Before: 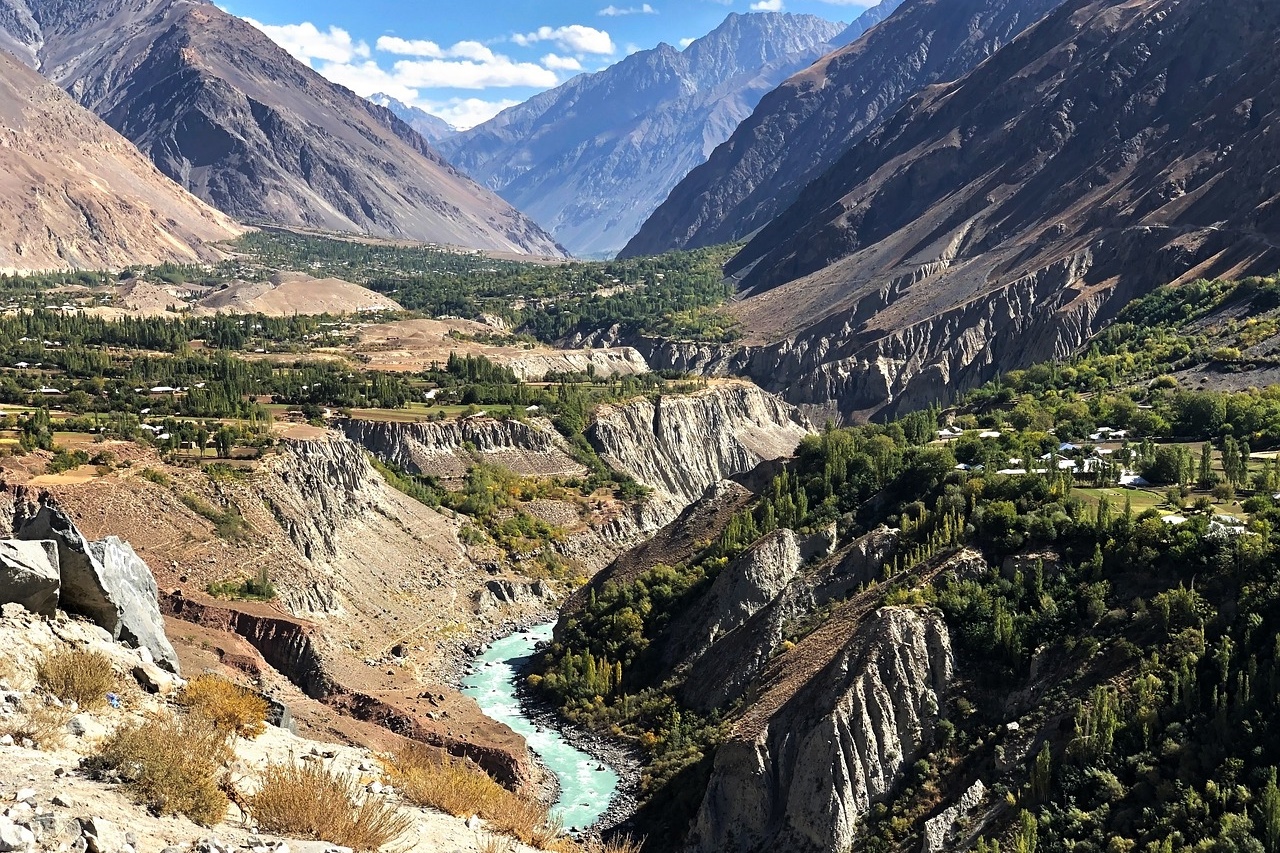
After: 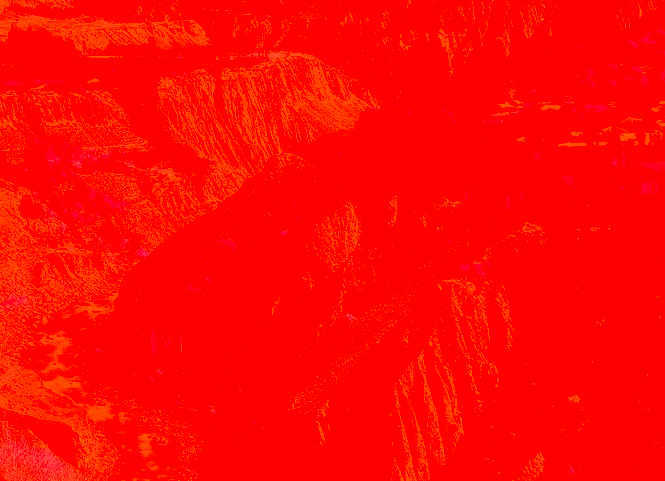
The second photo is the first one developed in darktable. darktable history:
contrast brightness saturation: contrast -0.308, brightness 0.769, saturation -0.761
crop: left 34.299%, top 38.399%, right 13.737%, bottom 5.114%
color correction: highlights a* -39.07, highlights b* -39.73, shadows a* -39.96, shadows b* -39.77, saturation -2.96
